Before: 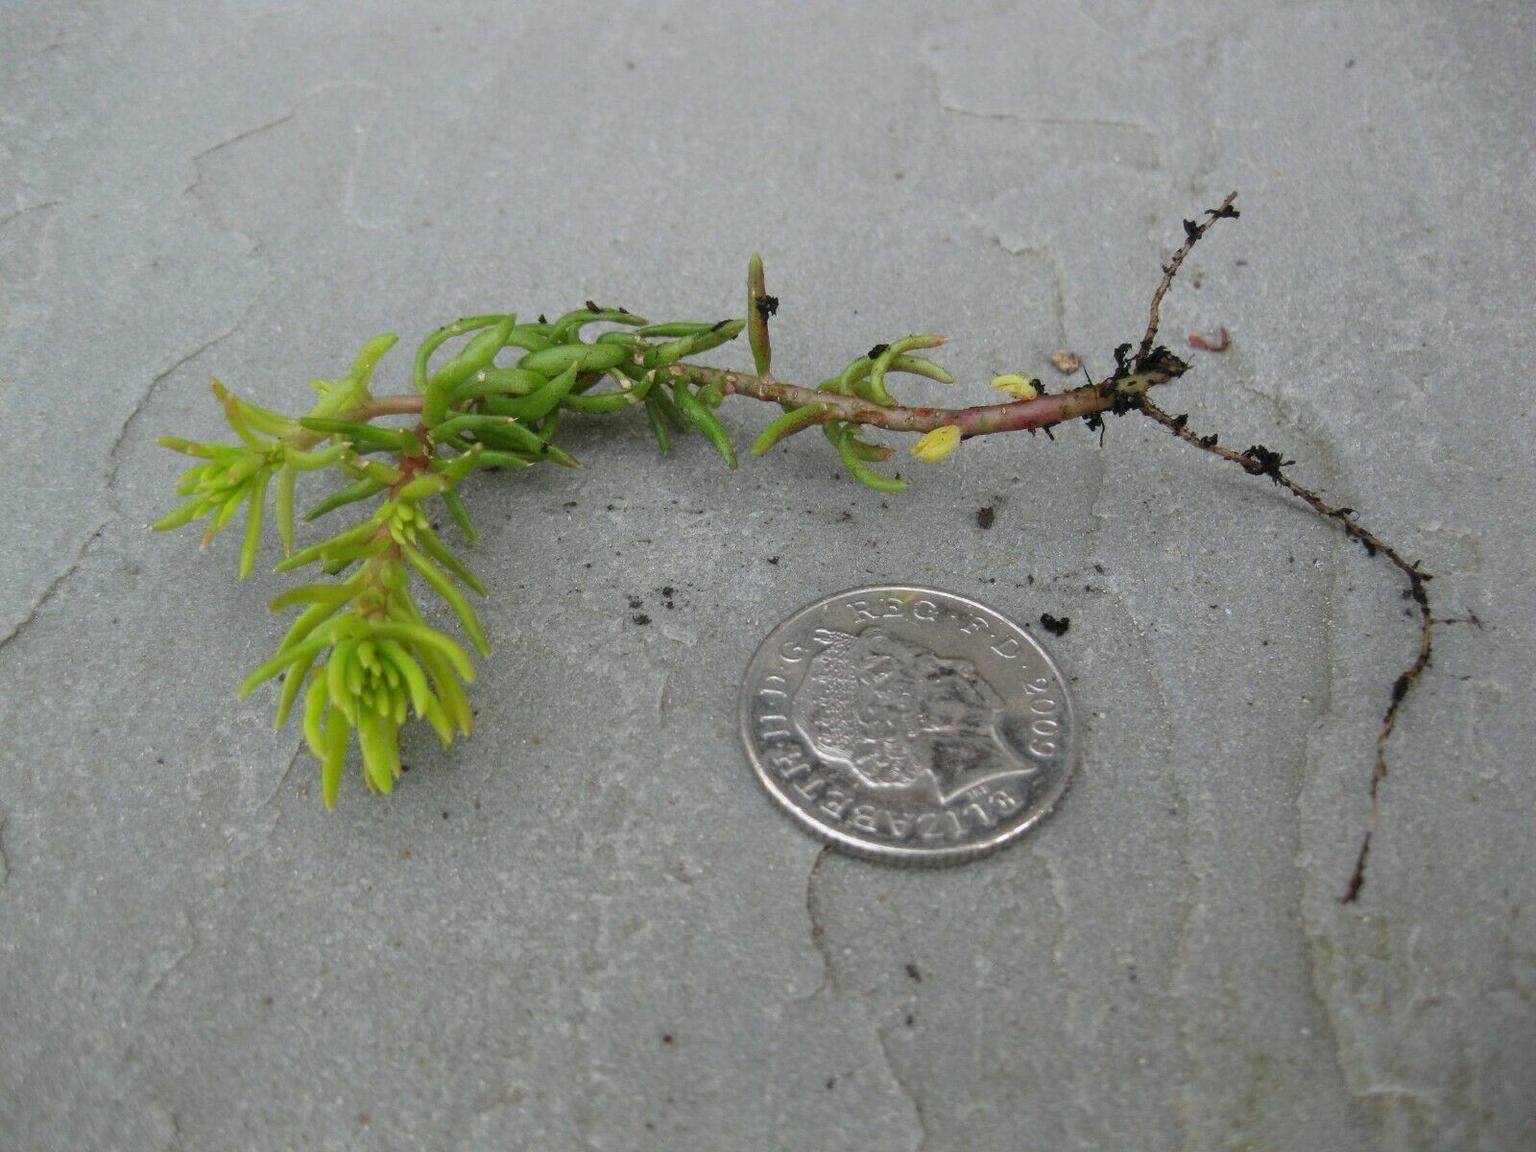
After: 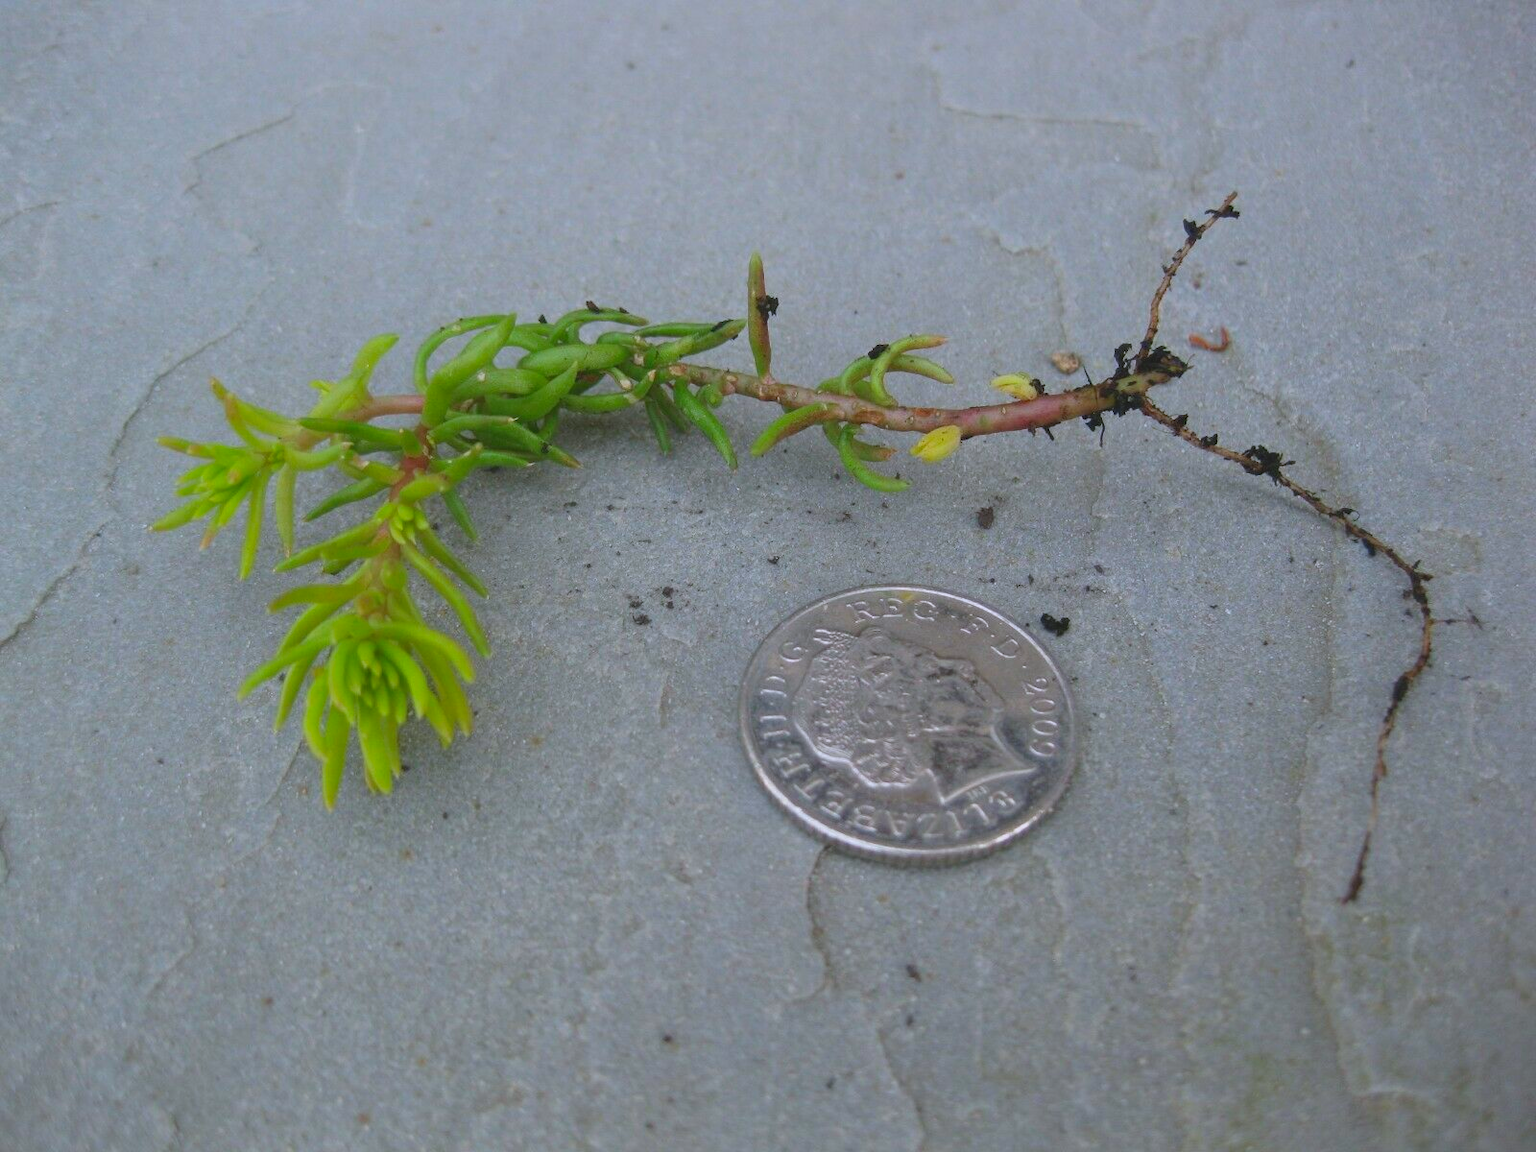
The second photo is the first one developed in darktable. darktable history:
contrast brightness saturation: contrast -0.19, saturation 0.19
color calibration: illuminant as shot in camera, x 0.358, y 0.373, temperature 4628.91 K
